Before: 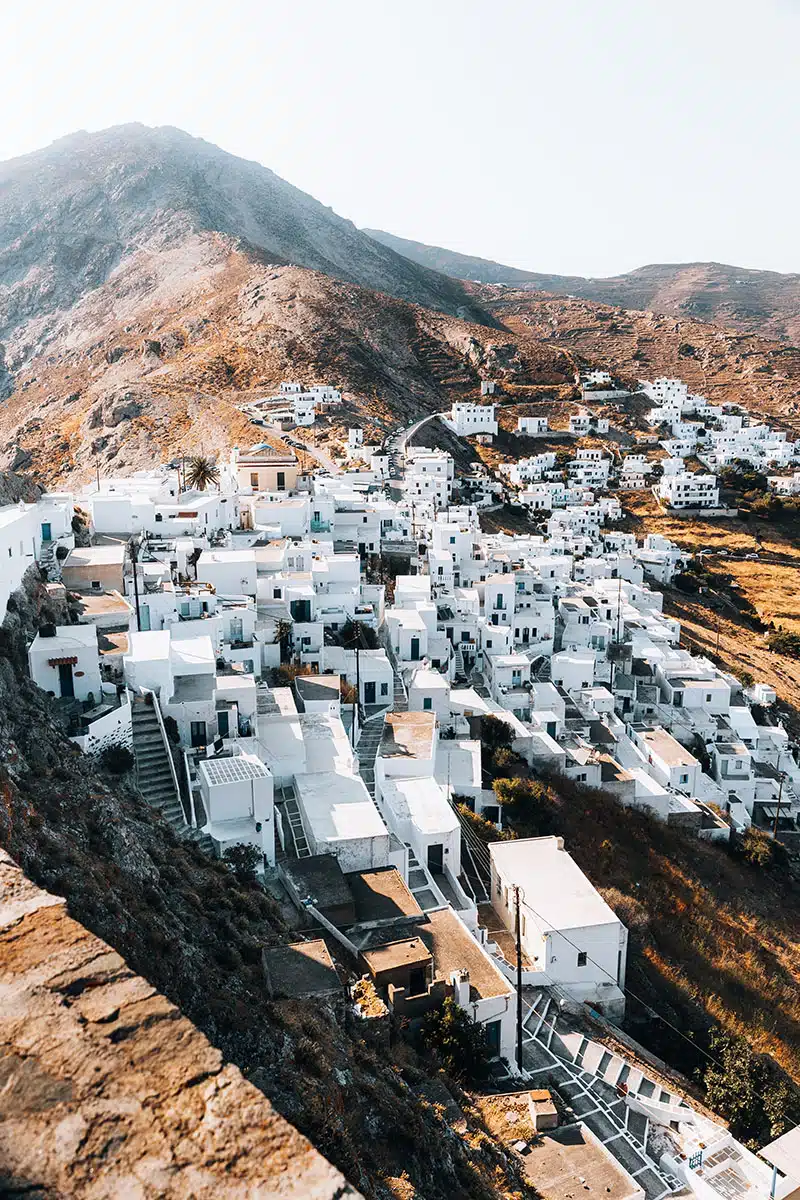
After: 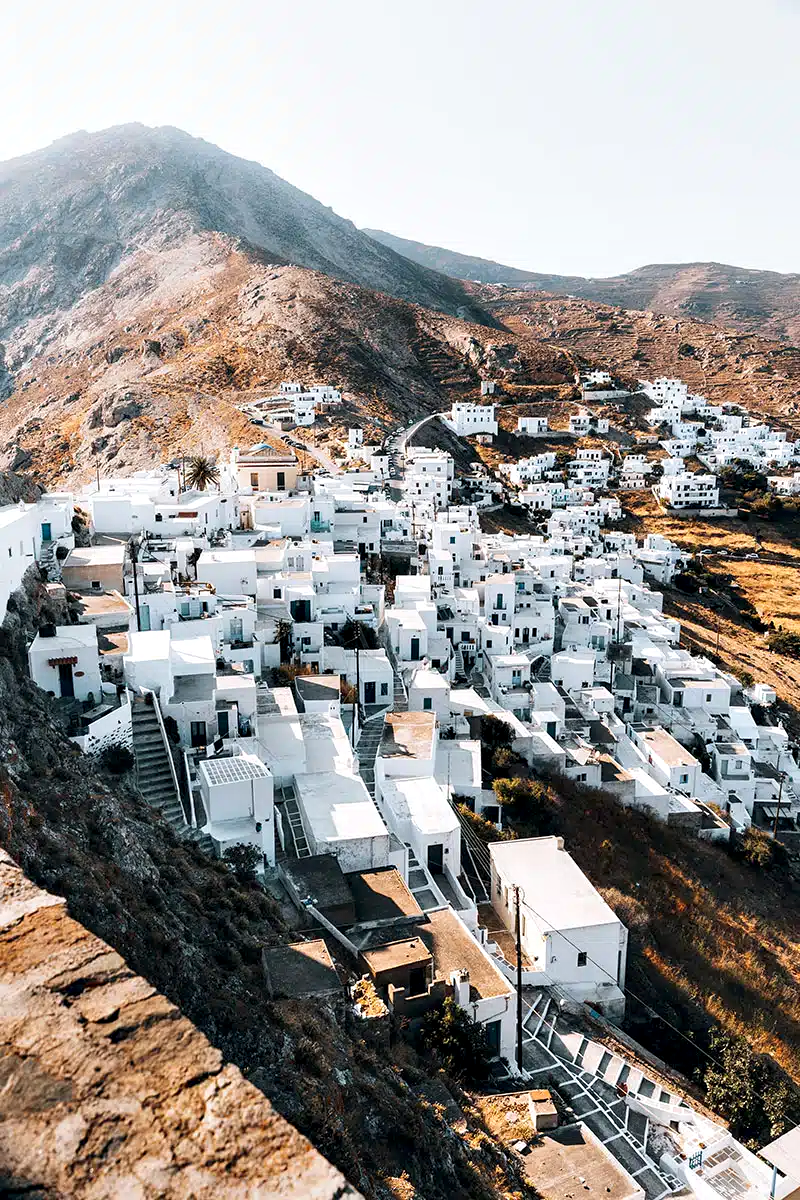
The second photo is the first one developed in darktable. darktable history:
contrast equalizer: octaves 7, y [[0.6 ×6], [0.55 ×6], [0 ×6], [0 ×6], [0 ×6]], mix 0.315
